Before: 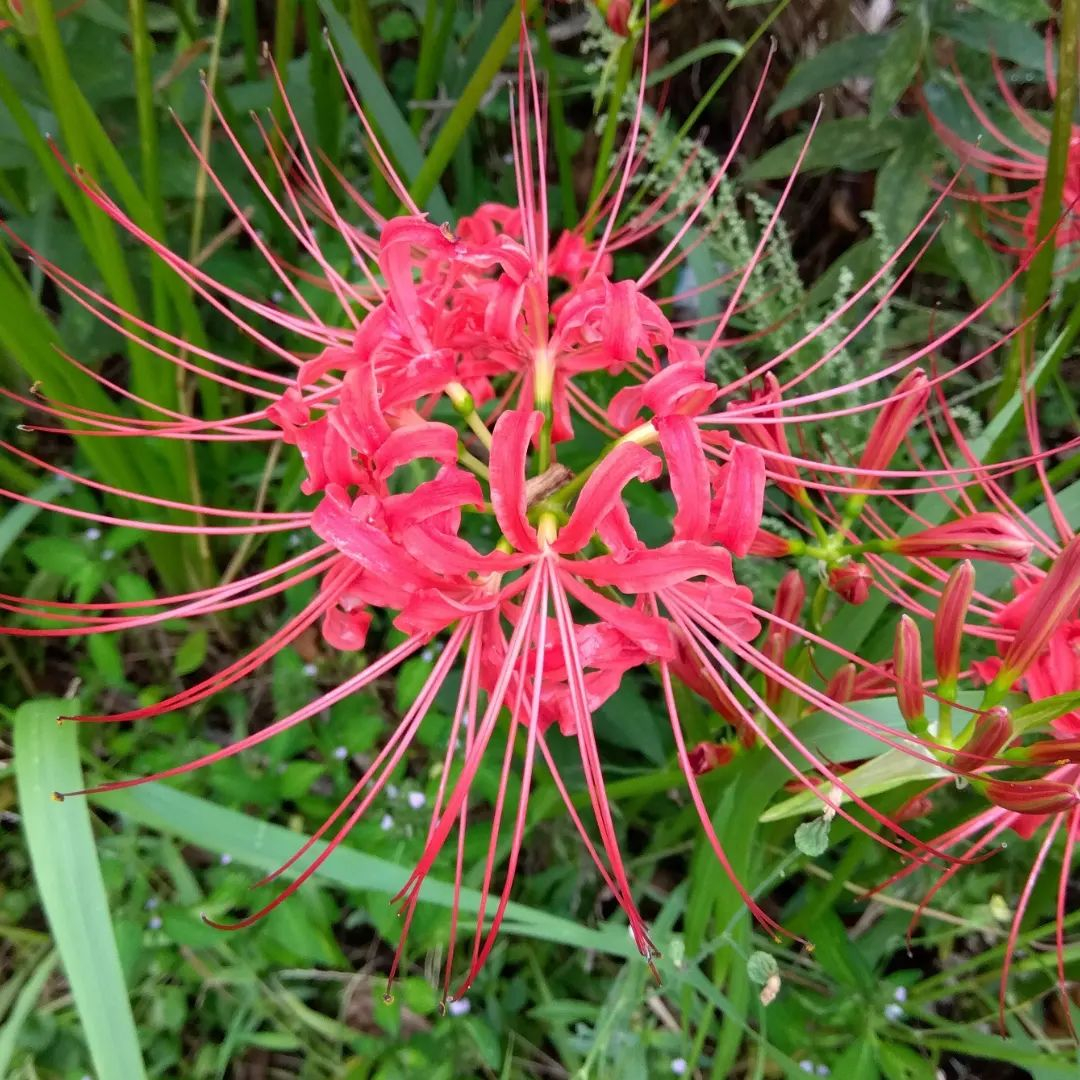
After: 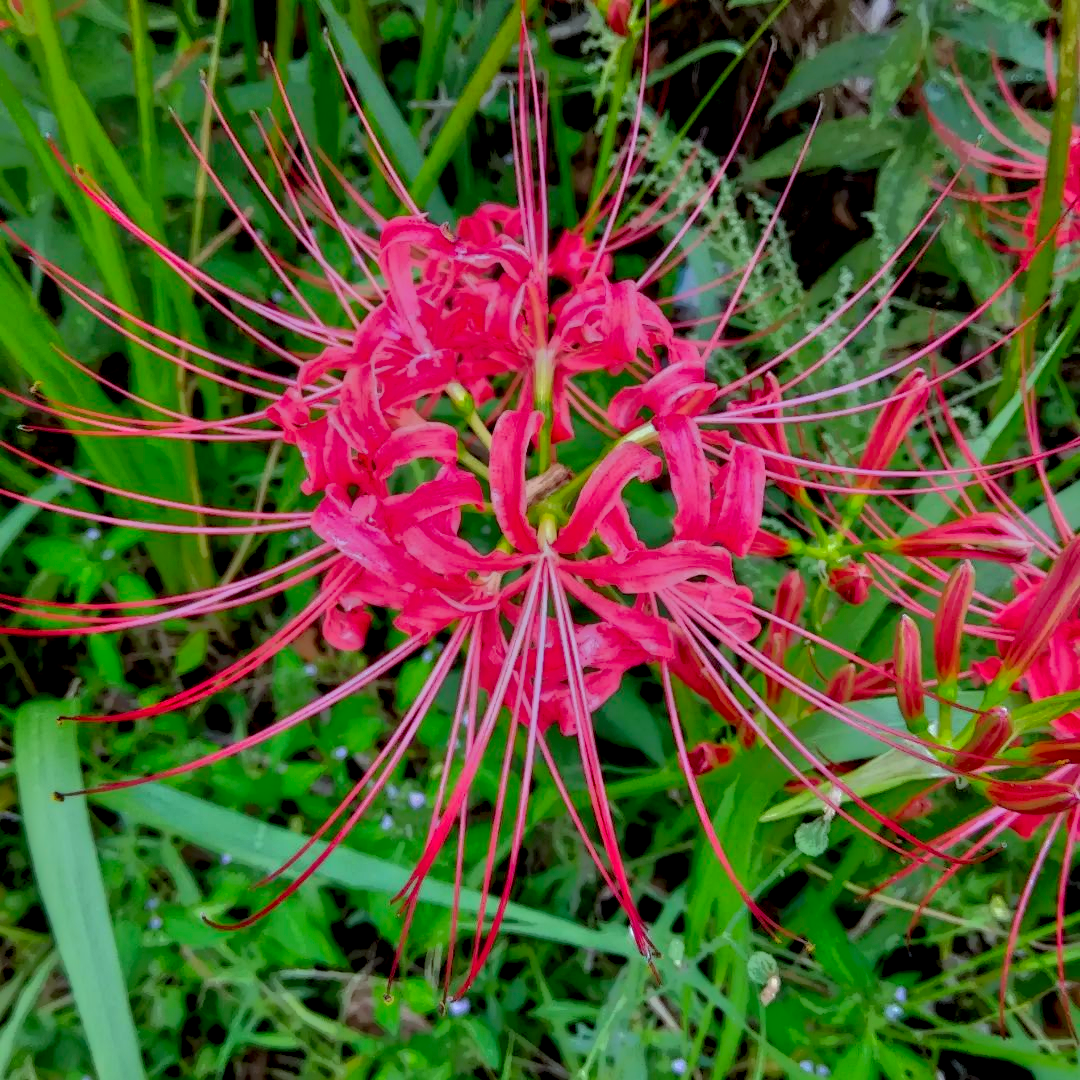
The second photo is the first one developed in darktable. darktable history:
local contrast: highlights 0%, shadows 198%, detail 164%, midtone range 0.001
white balance: red 0.925, blue 1.046
contrast brightness saturation: saturation 0.1
tone equalizer: -7 EV 0.15 EV, -6 EV 0.6 EV, -5 EV 1.15 EV, -4 EV 1.33 EV, -3 EV 1.15 EV, -2 EV 0.6 EV, -1 EV 0.15 EV, mask exposure compensation -0.5 EV
